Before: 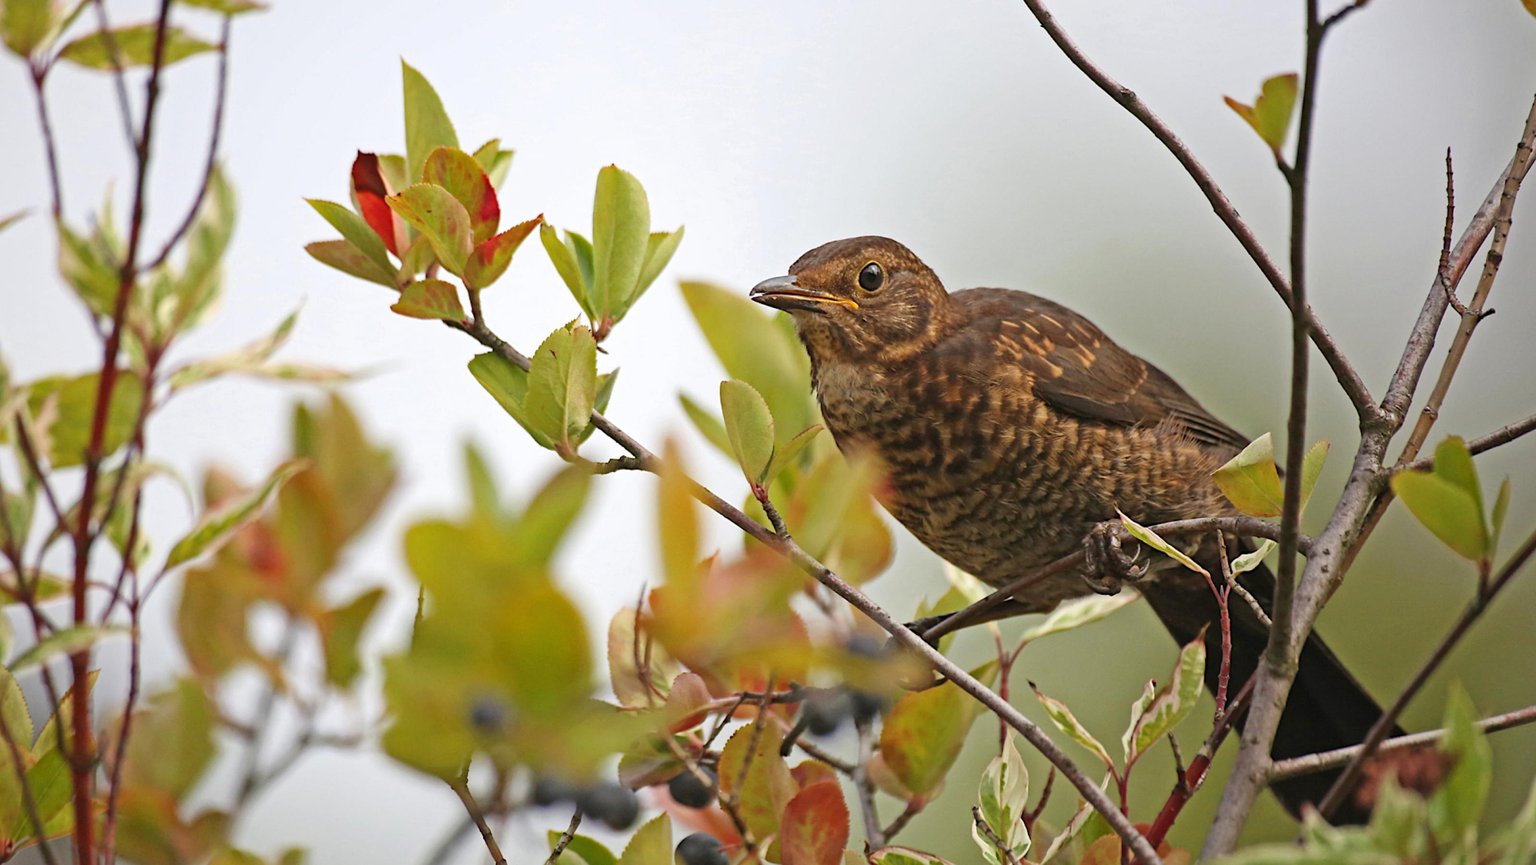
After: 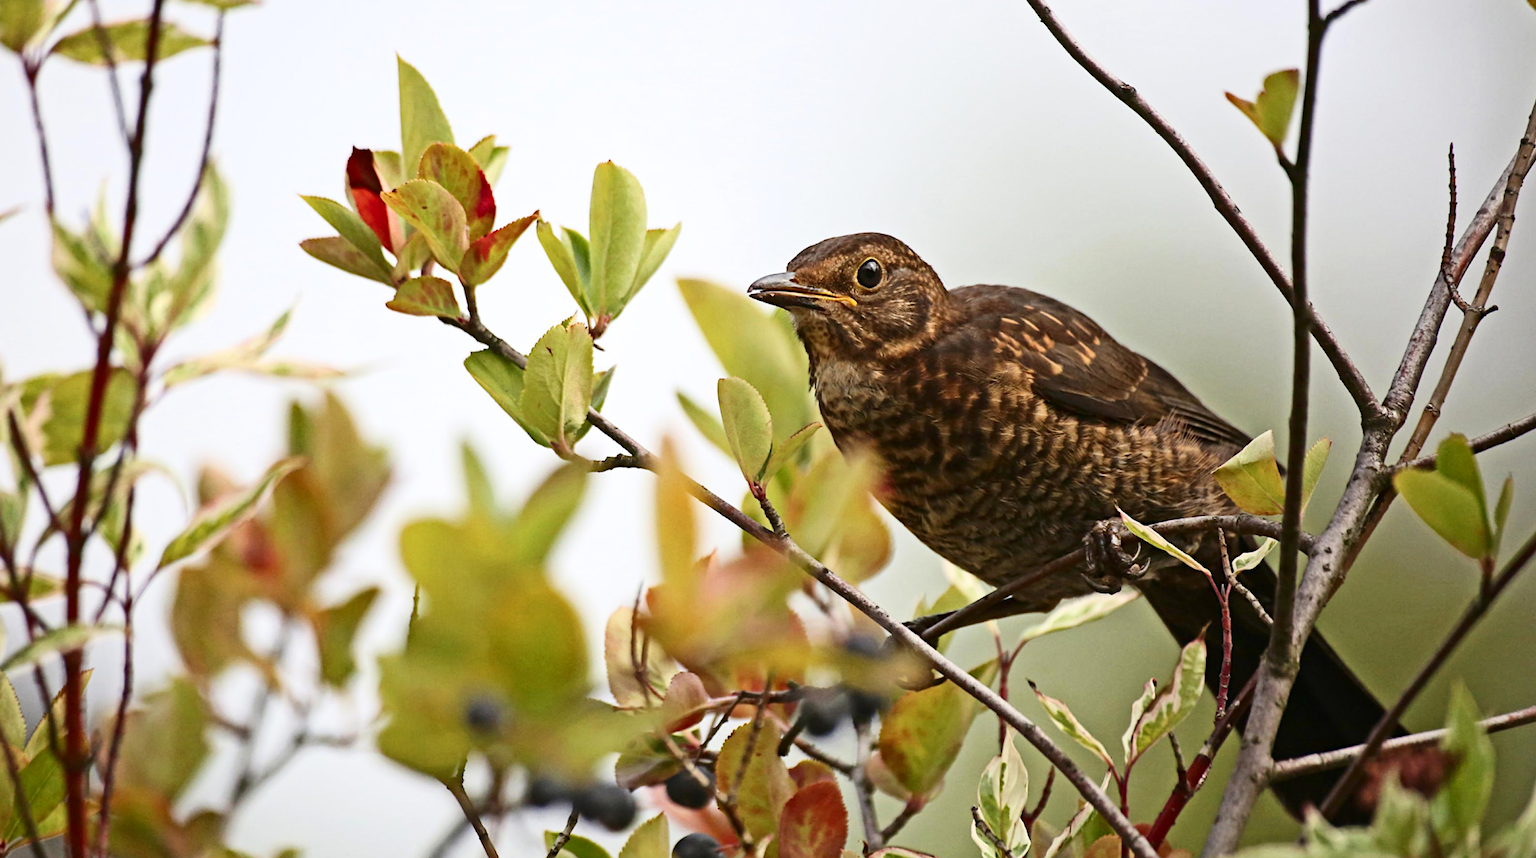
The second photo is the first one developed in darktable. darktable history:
contrast brightness saturation: contrast 0.282
crop: left 0.503%, top 0.637%, right 0.157%, bottom 0.709%
